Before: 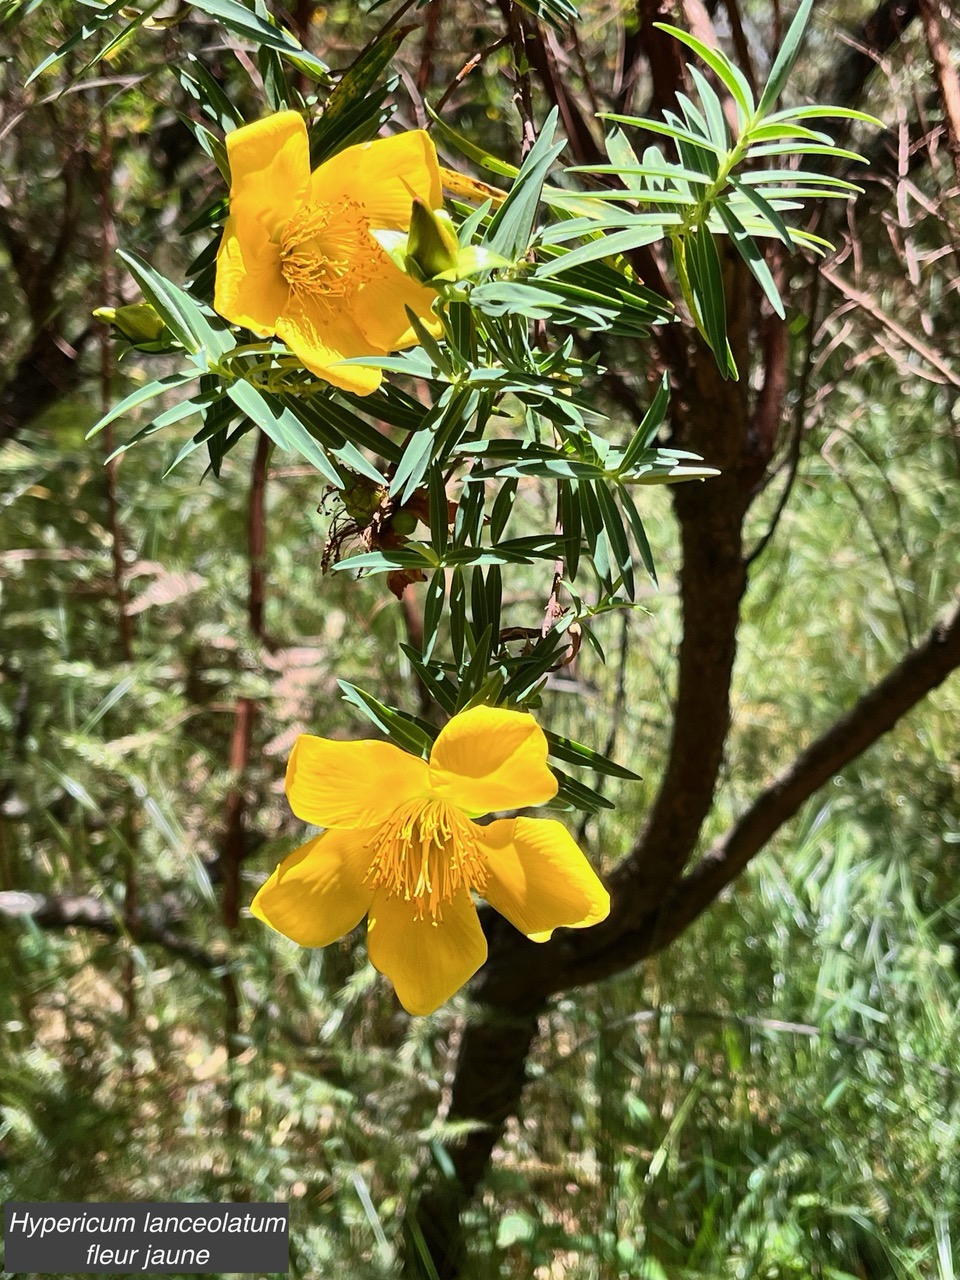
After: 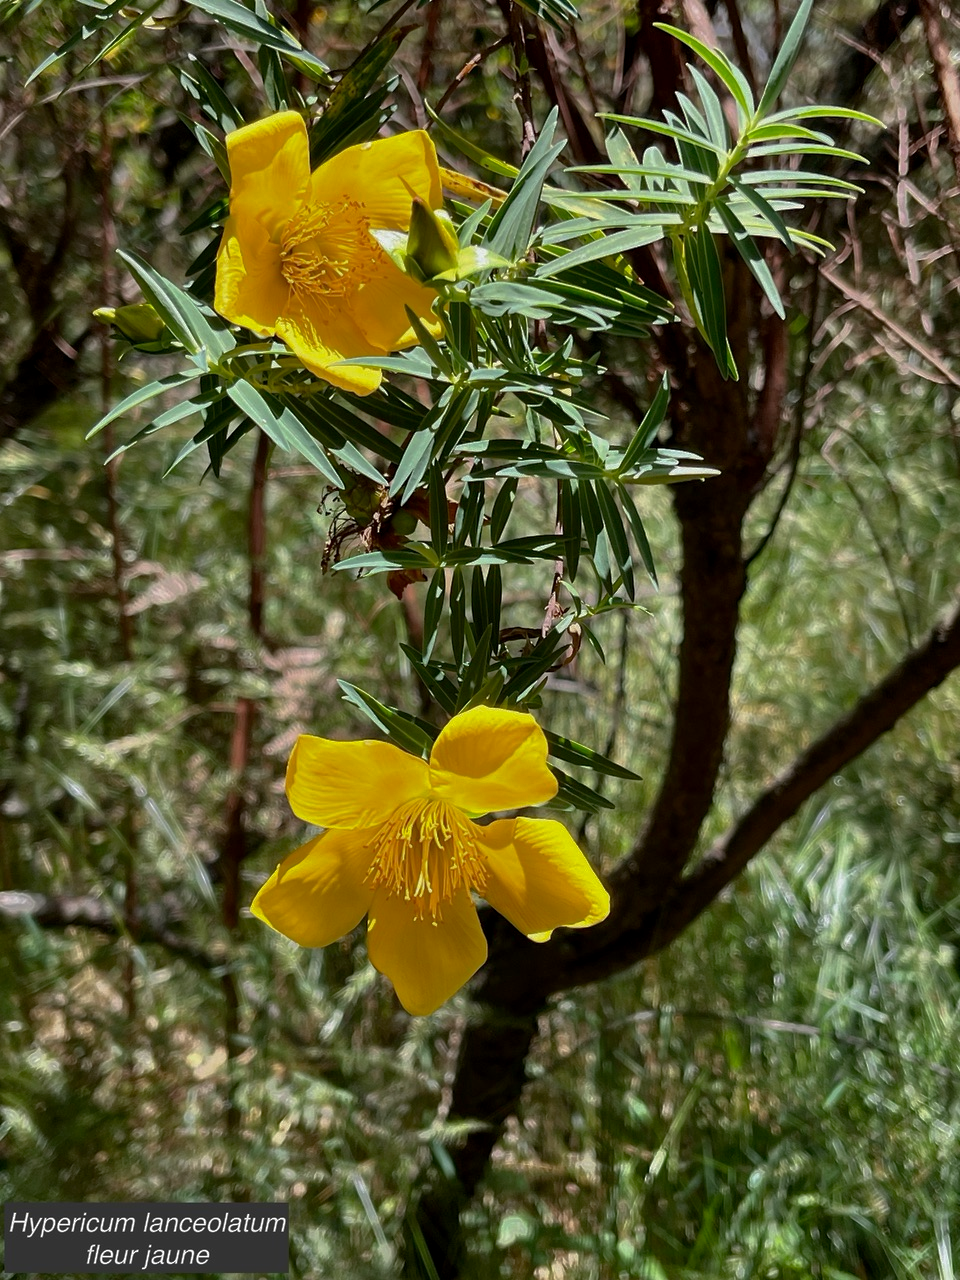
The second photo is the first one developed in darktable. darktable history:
base curve: curves: ch0 [(0, 0) (0.841, 0.609) (1, 1)]
tone equalizer: on, module defaults
